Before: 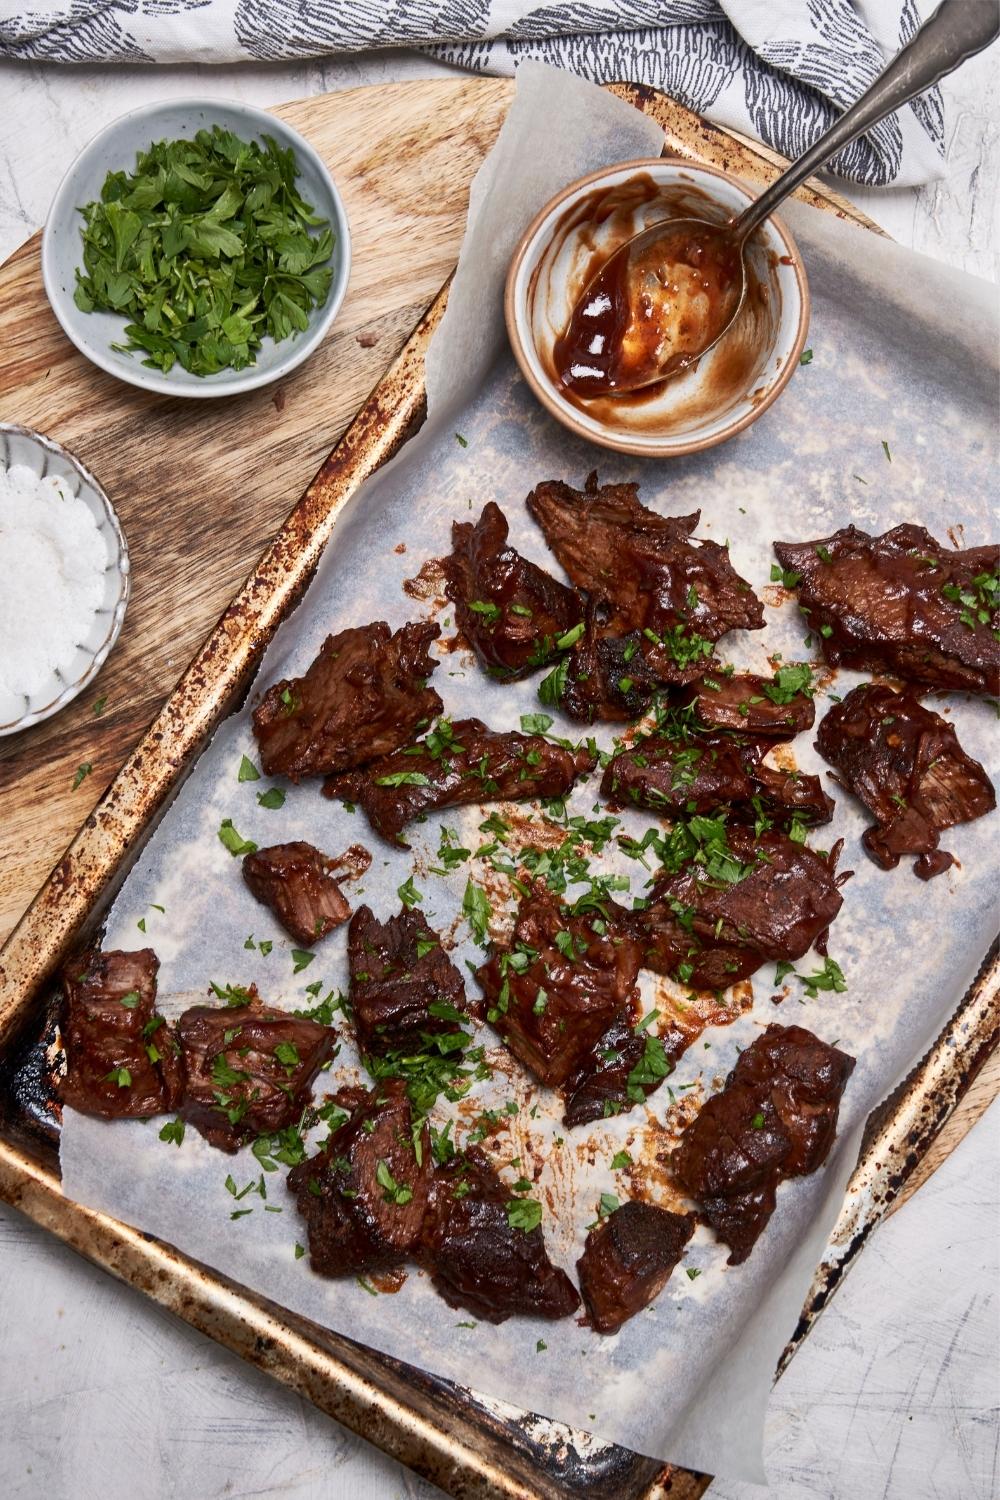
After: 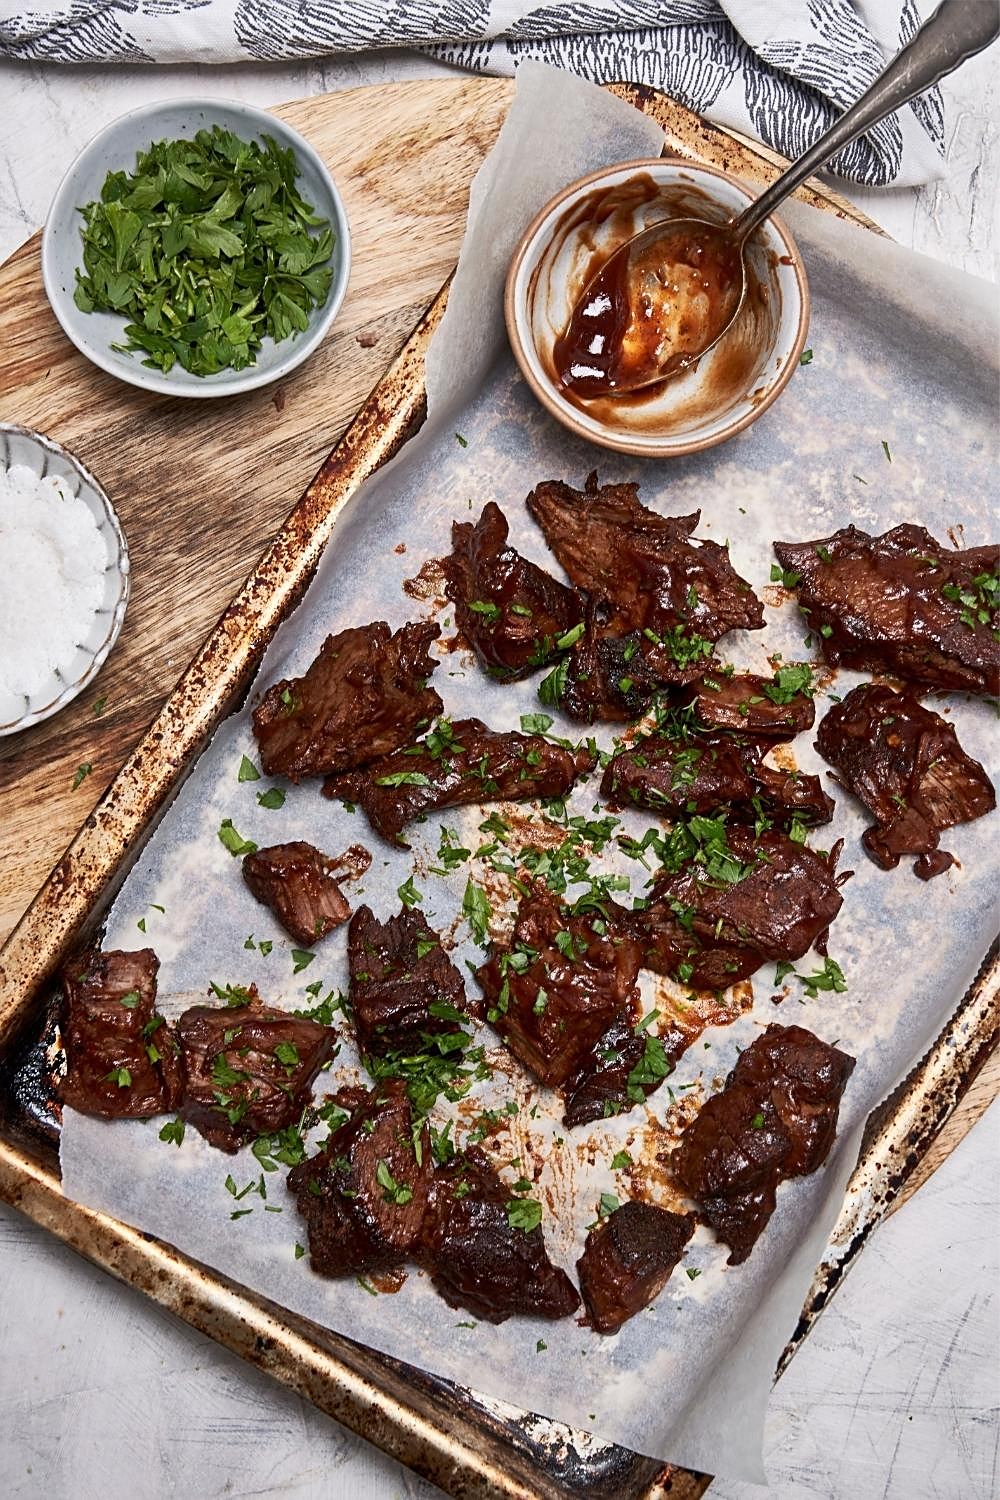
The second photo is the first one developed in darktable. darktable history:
sharpen: on, module defaults
tone equalizer: smoothing diameter 24.81%, edges refinement/feathering 14.3, preserve details guided filter
